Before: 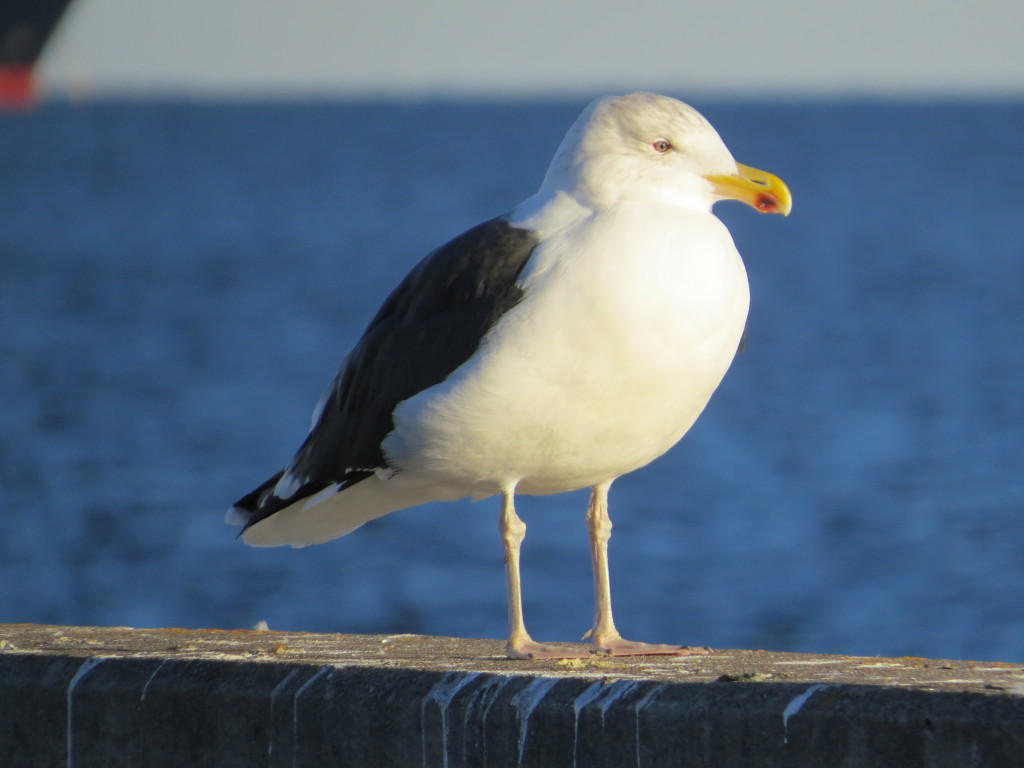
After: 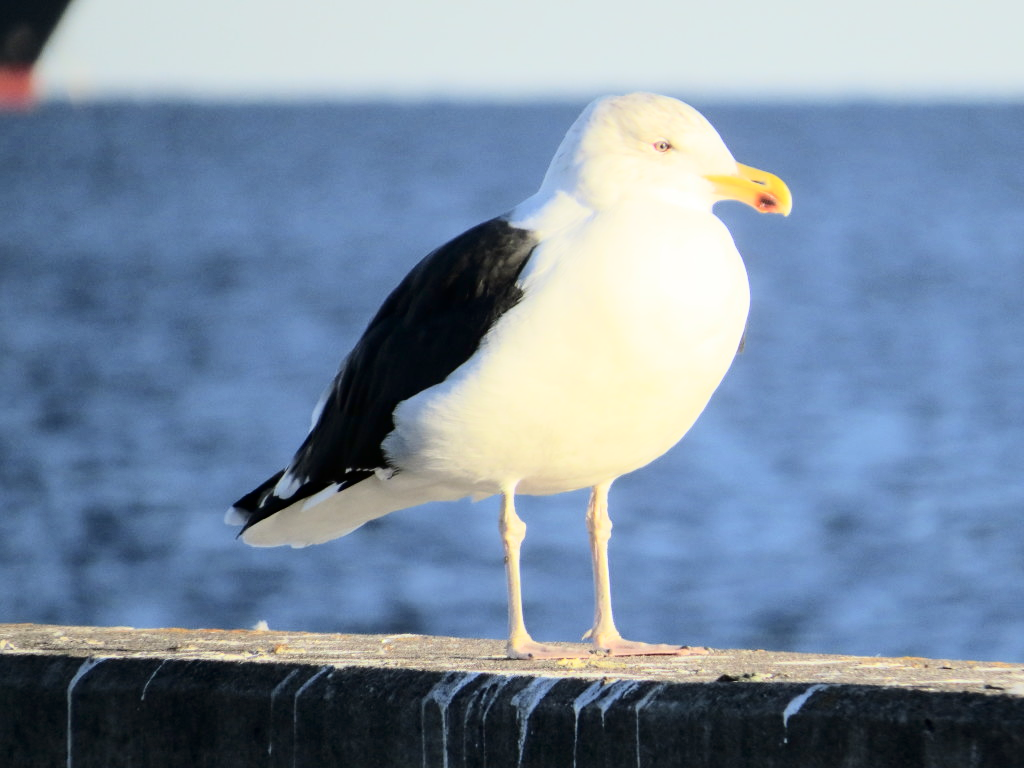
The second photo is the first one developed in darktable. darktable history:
tone curve: curves: ch0 [(0, 0) (0.004, 0) (0.133, 0.071) (0.325, 0.456) (0.832, 0.957) (1, 1)], color space Lab, independent channels, preserve colors none
